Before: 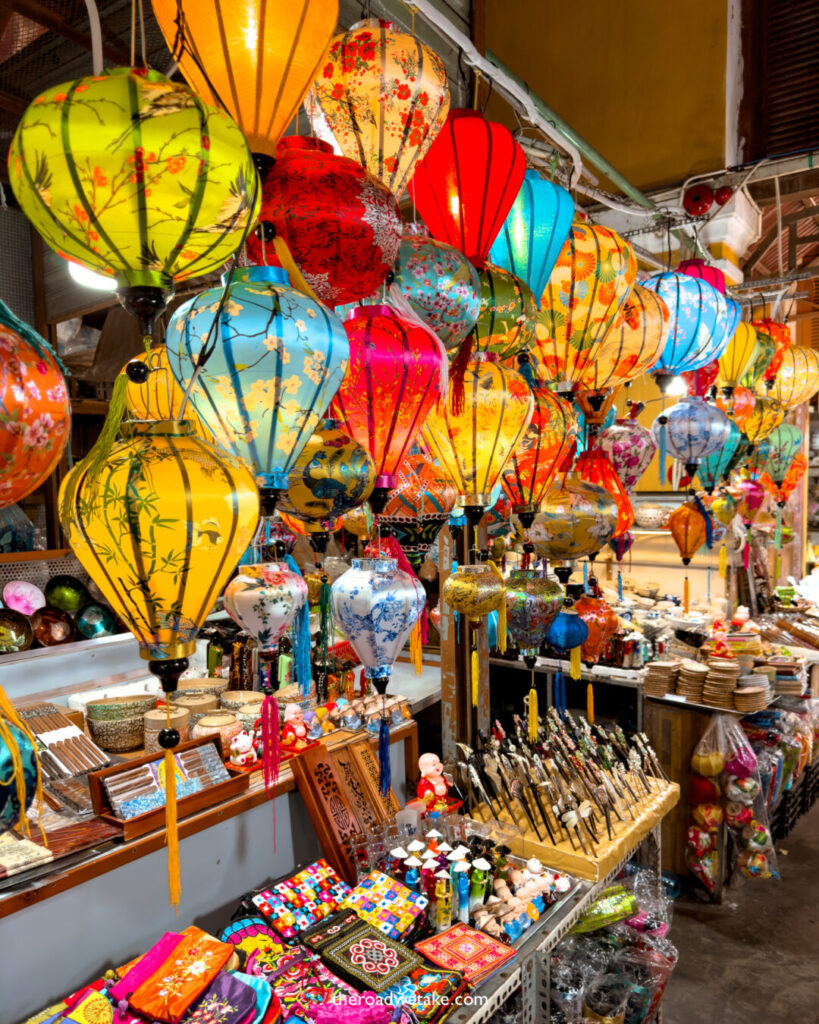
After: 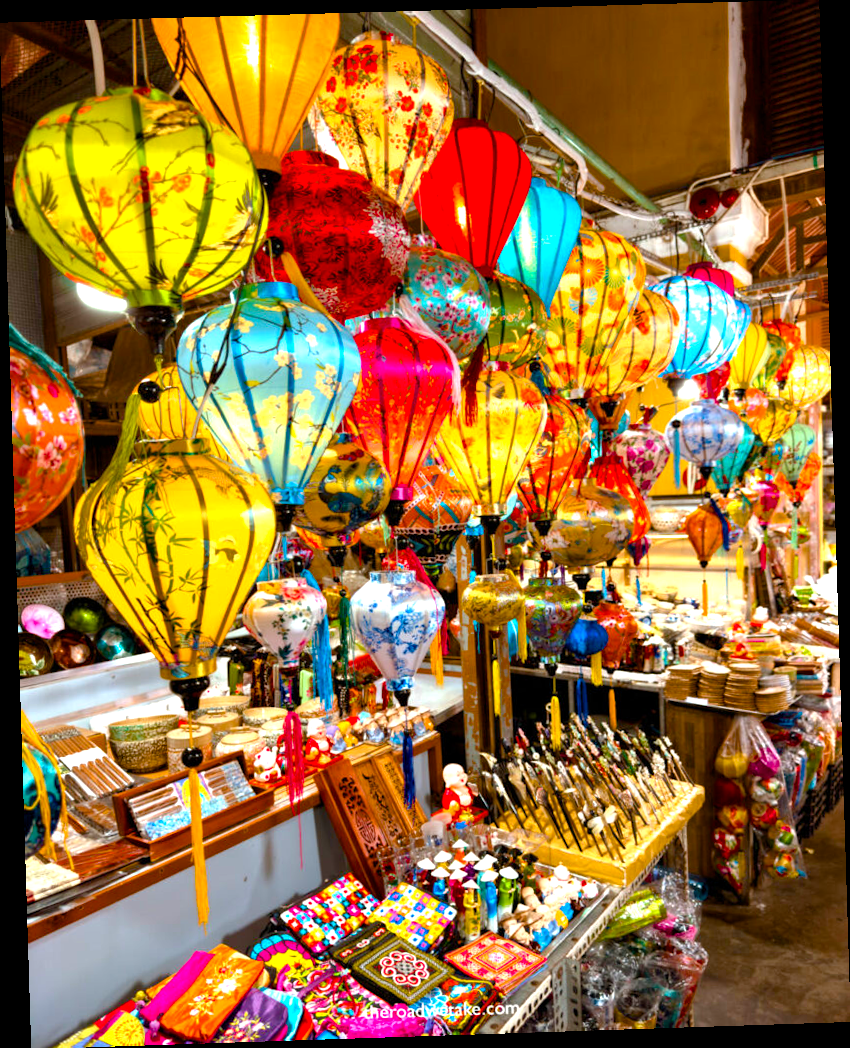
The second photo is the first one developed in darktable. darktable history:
rotate and perspective: rotation -1.77°, lens shift (horizontal) 0.004, automatic cropping off
color balance rgb: linear chroma grading › shadows -2.2%, linear chroma grading › highlights -15%, linear chroma grading › global chroma -10%, linear chroma grading › mid-tones -10%, perceptual saturation grading › global saturation 45%, perceptual saturation grading › highlights -50%, perceptual saturation grading › shadows 30%, perceptual brilliance grading › global brilliance 18%, global vibrance 45%
